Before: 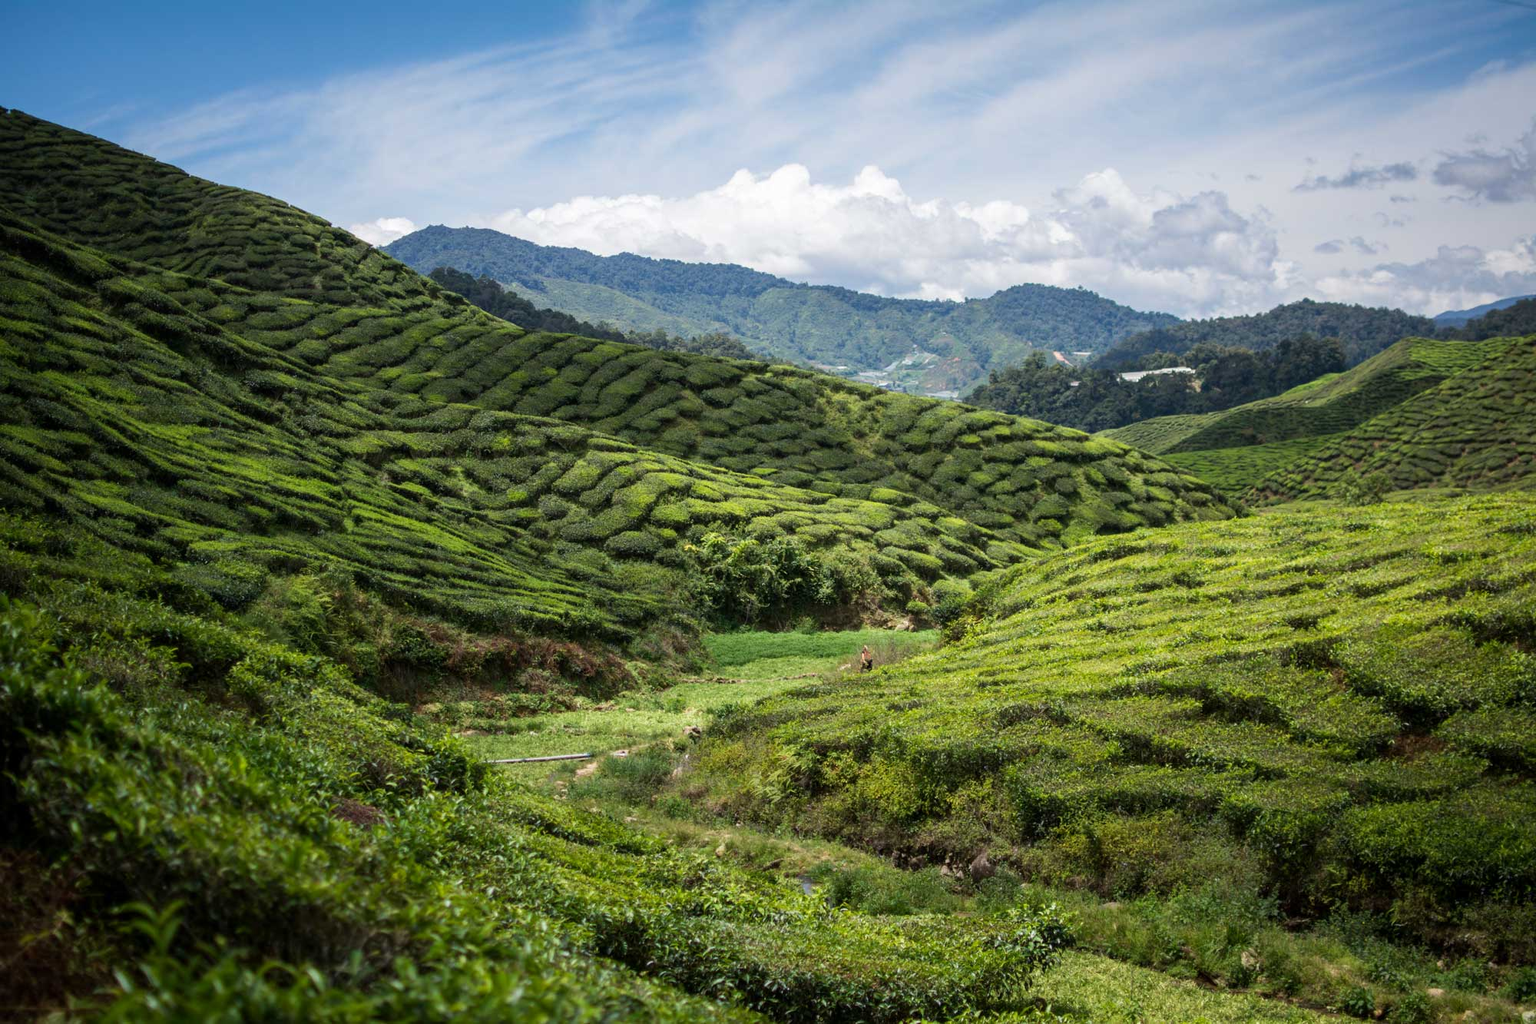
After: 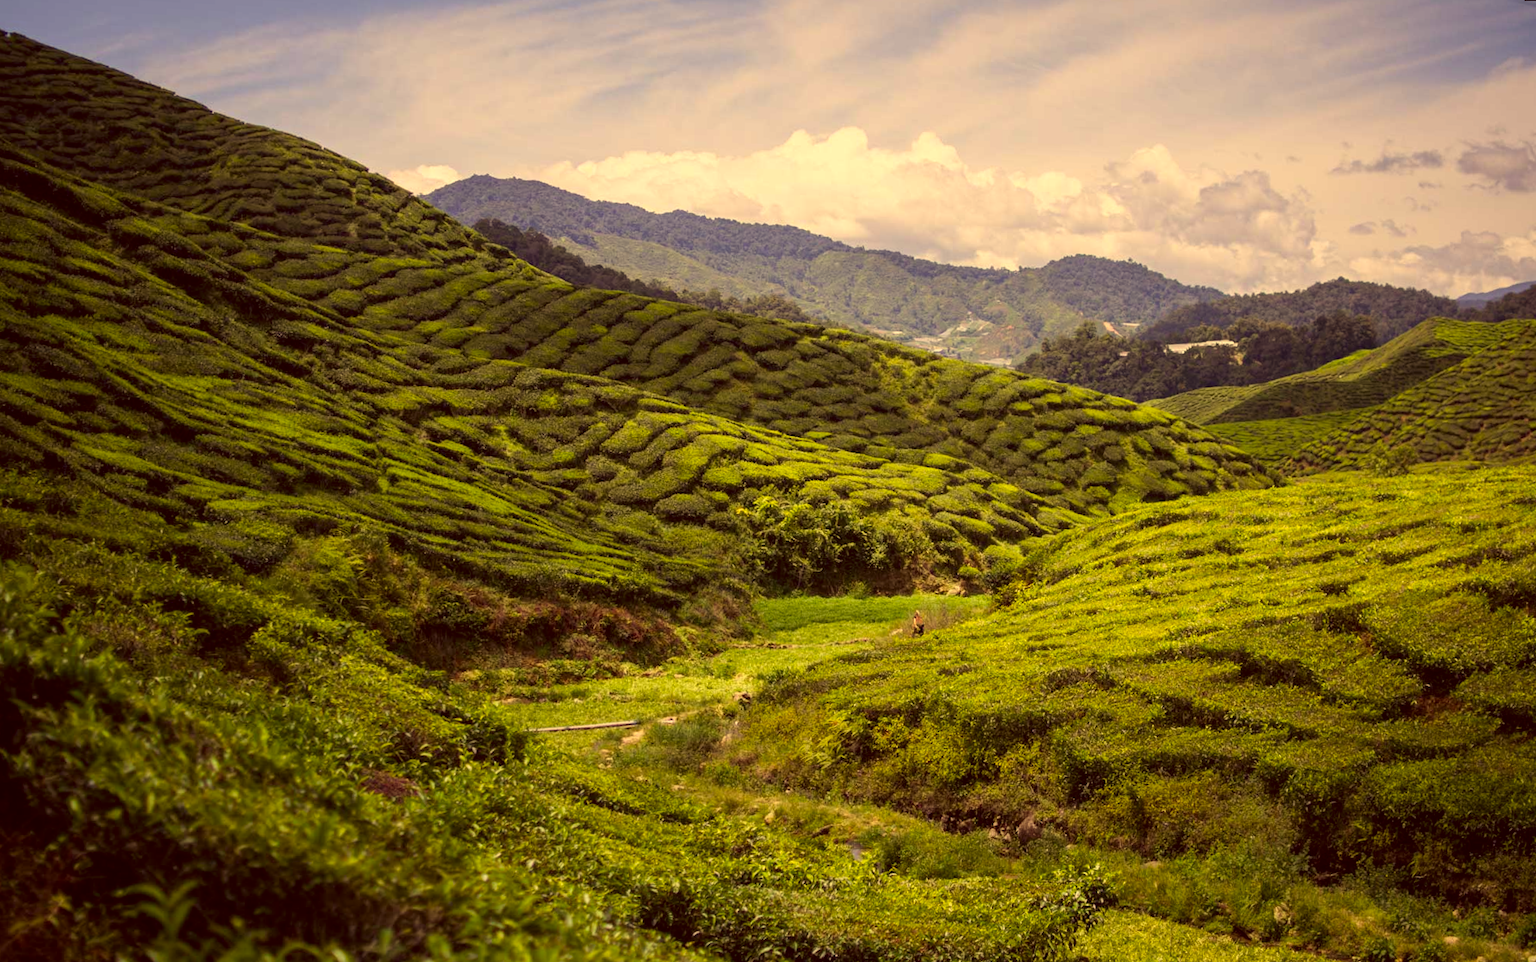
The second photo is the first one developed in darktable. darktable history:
rotate and perspective: rotation 0.679°, lens shift (horizontal) 0.136, crop left 0.009, crop right 0.991, crop top 0.078, crop bottom 0.95
color correction: highlights a* 10.12, highlights b* 39.04, shadows a* 14.62, shadows b* 3.37
